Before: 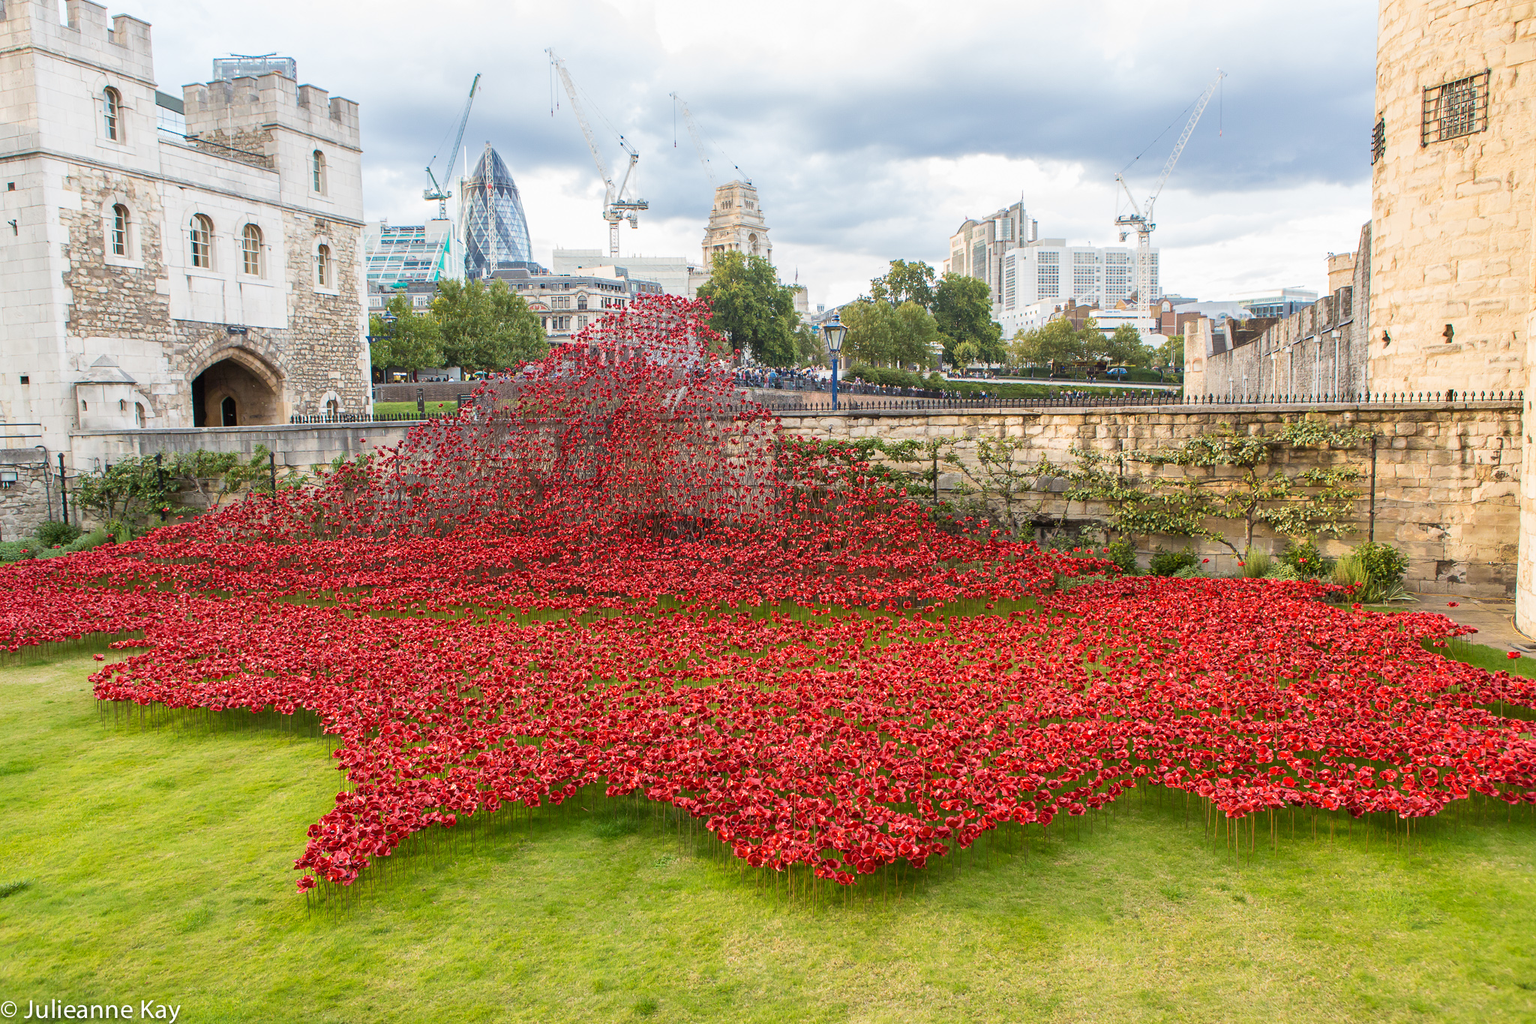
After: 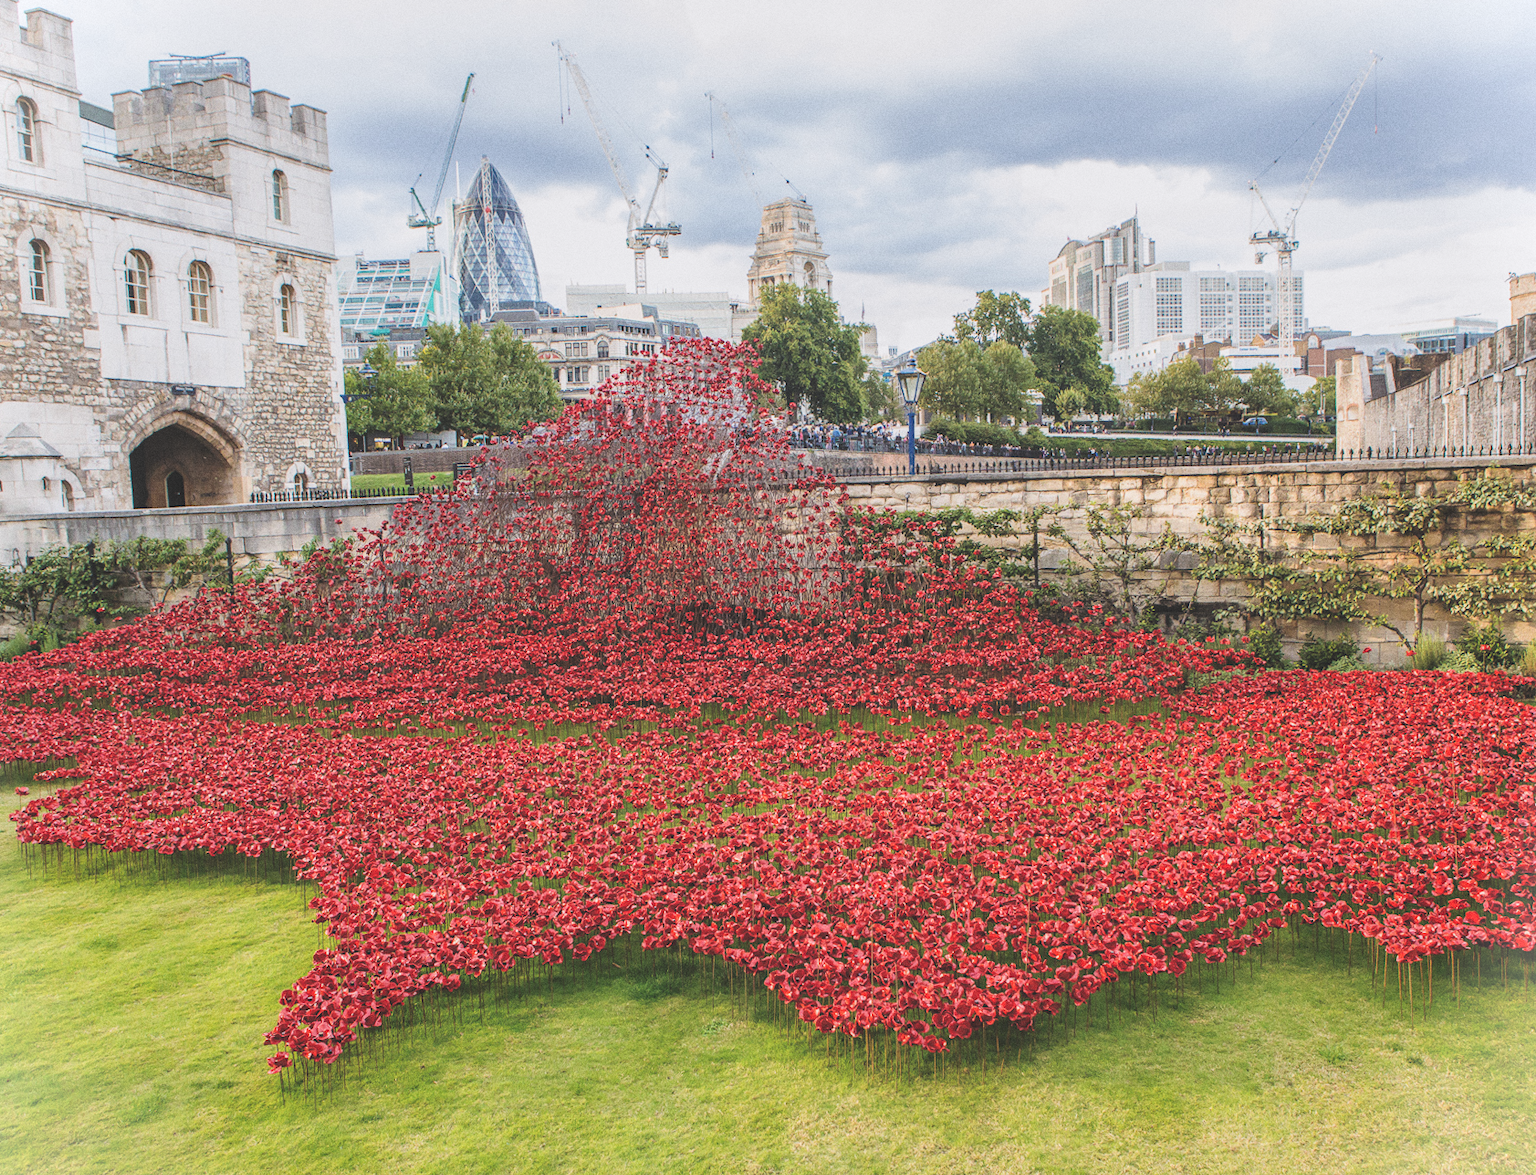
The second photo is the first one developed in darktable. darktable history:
rgb curve: curves: ch0 [(0, 0.186) (0.314, 0.284) (0.775, 0.708) (1, 1)], compensate middle gray true, preserve colors none
tone curve: curves: ch0 [(0, 0) (0.003, 0.004) (0.011, 0.015) (0.025, 0.033) (0.044, 0.059) (0.069, 0.093) (0.1, 0.133) (0.136, 0.182) (0.177, 0.237) (0.224, 0.3) (0.277, 0.369) (0.335, 0.437) (0.399, 0.511) (0.468, 0.584) (0.543, 0.656) (0.623, 0.729) (0.709, 0.8) (0.801, 0.872) (0.898, 0.935) (1, 1)], preserve colors none
white balance: red 1.004, blue 1.024
filmic rgb: hardness 4.17, contrast 0.921
local contrast: detail 130%
crop and rotate: angle 1°, left 4.281%, top 0.642%, right 11.383%, bottom 2.486%
vignetting: fall-off start 100%, brightness 0.3, saturation 0
grain: coarseness 0.09 ISO
